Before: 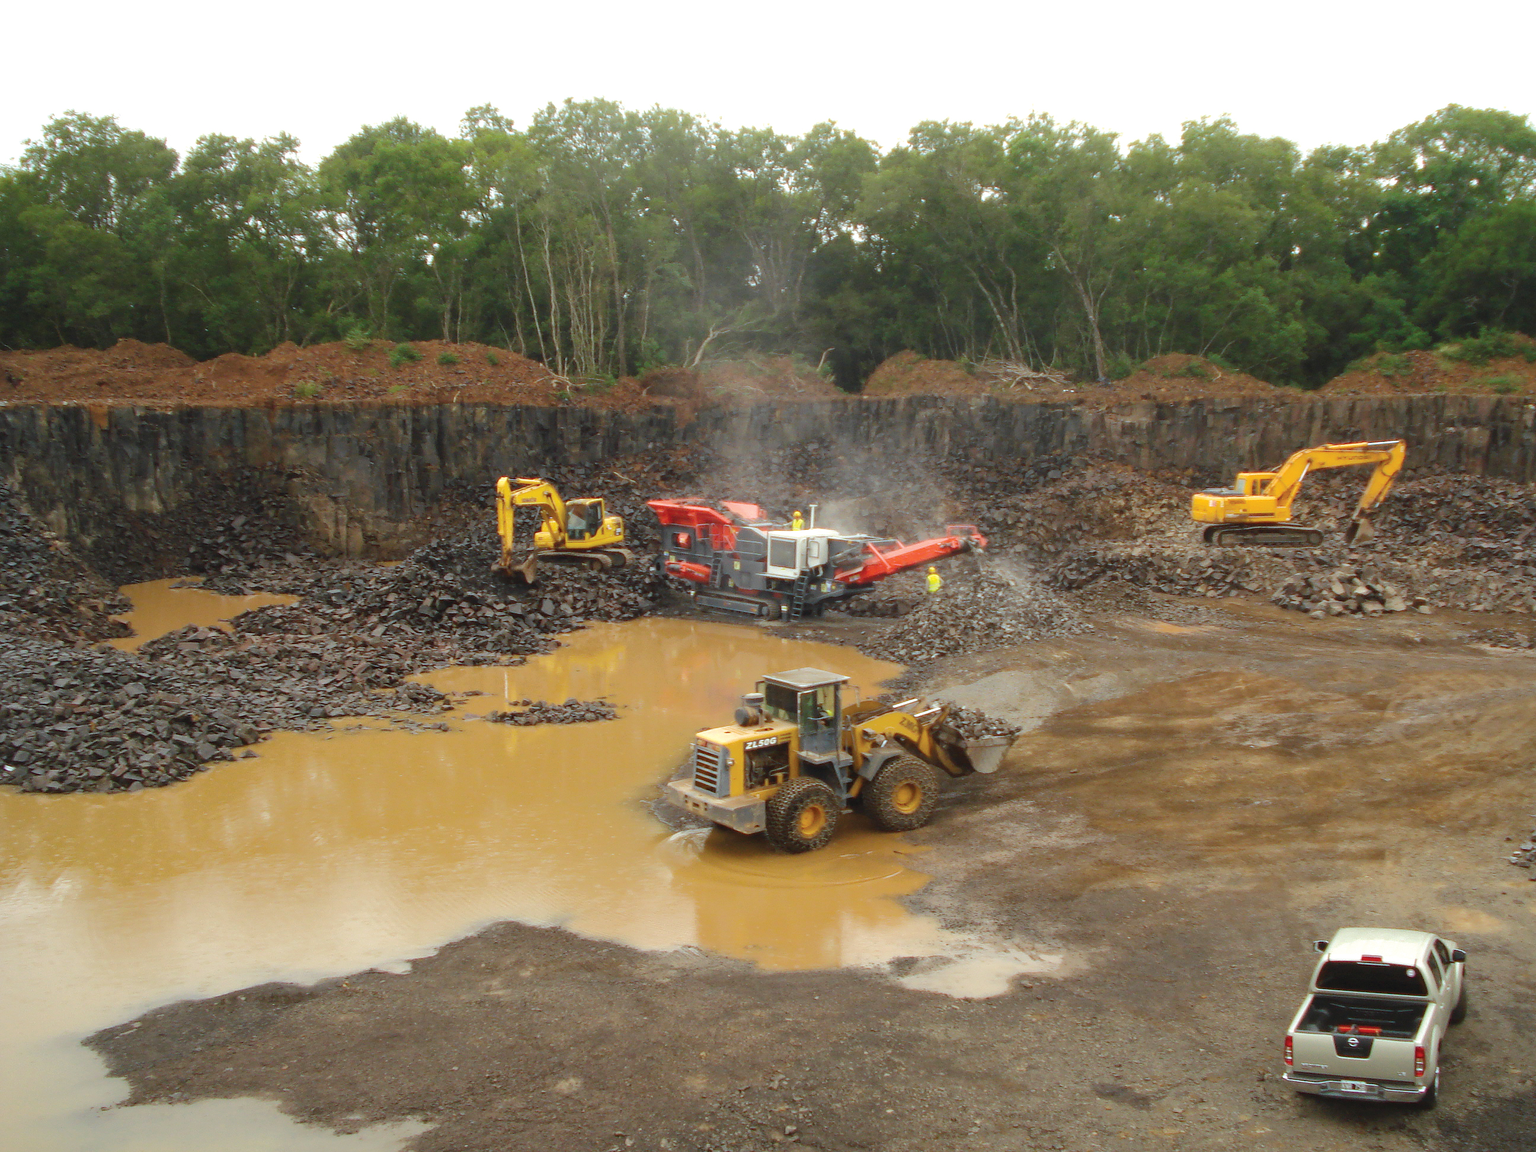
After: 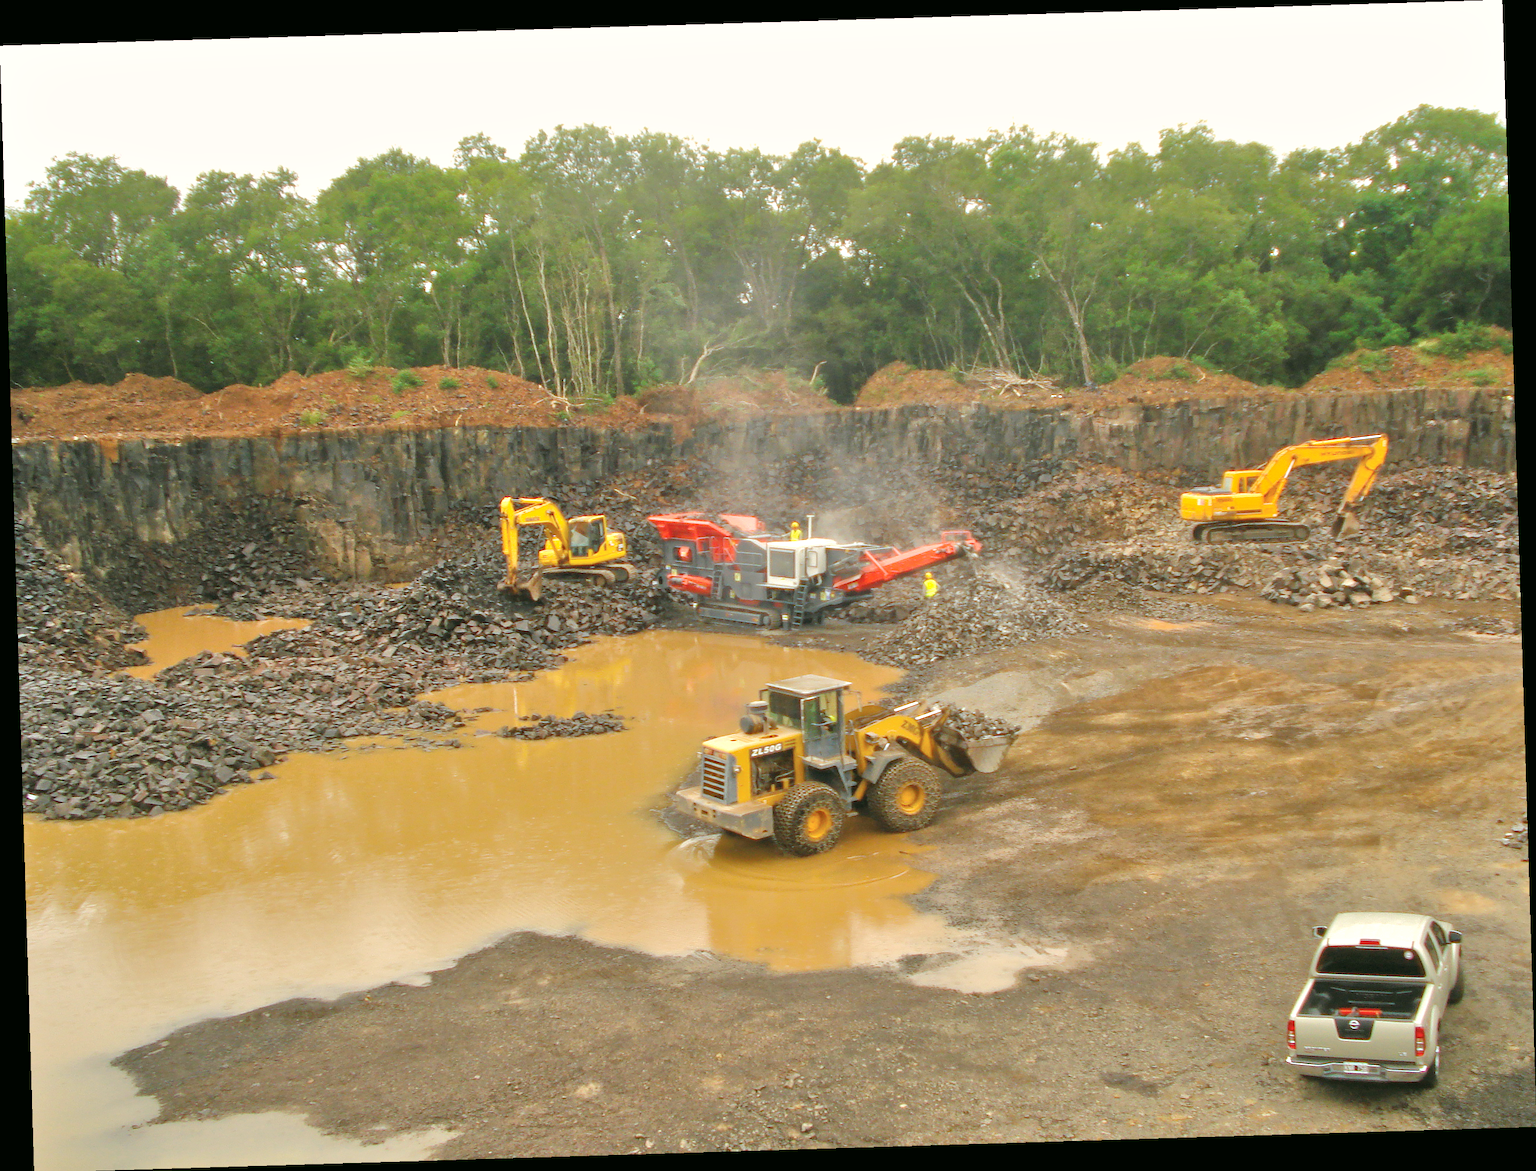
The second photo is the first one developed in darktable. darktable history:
color correction: highlights a* 4.02, highlights b* 4.98, shadows a* -7.55, shadows b* 4.98
rotate and perspective: rotation -1.75°, automatic cropping off
tone equalizer: -7 EV 0.15 EV, -6 EV 0.6 EV, -5 EV 1.15 EV, -4 EV 1.33 EV, -3 EV 1.15 EV, -2 EV 0.6 EV, -1 EV 0.15 EV, mask exposure compensation -0.5 EV
